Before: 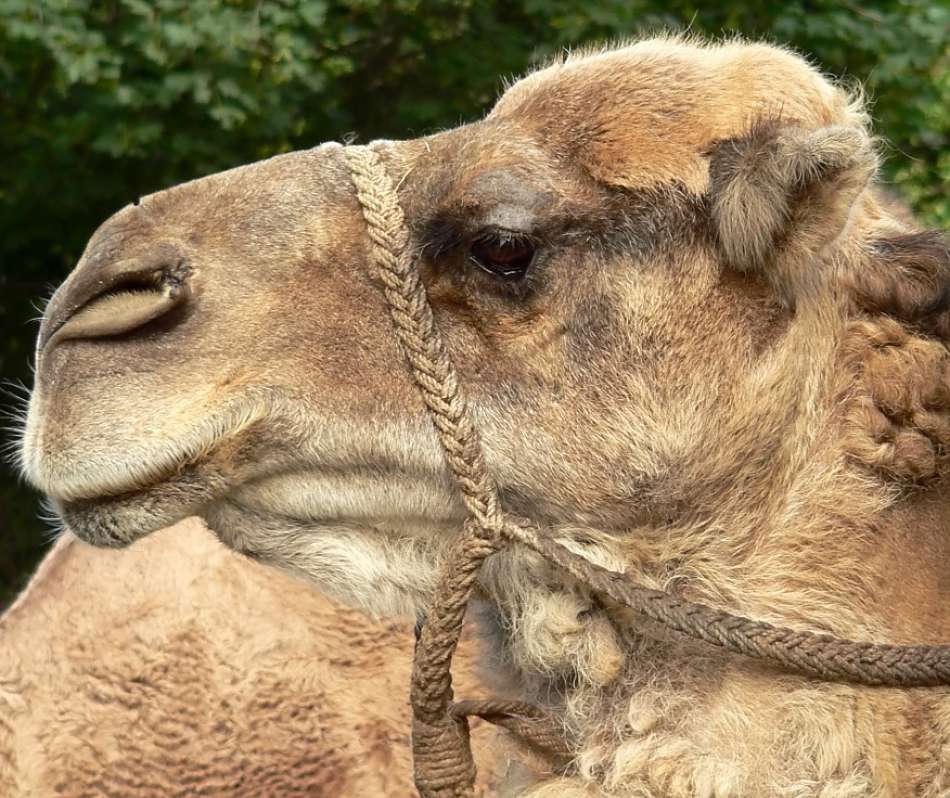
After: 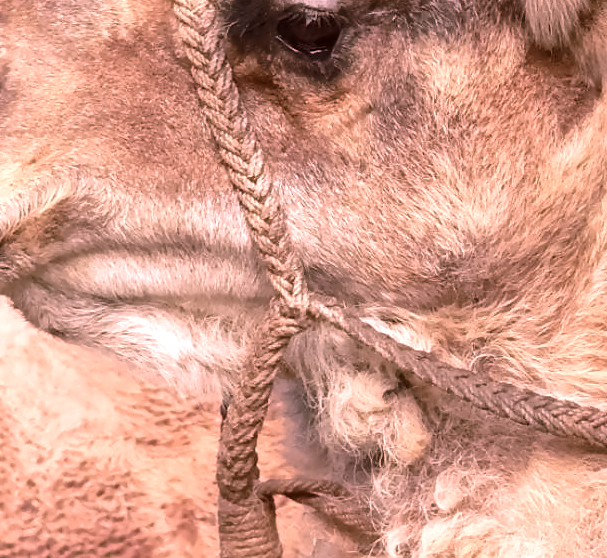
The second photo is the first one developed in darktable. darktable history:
denoise (profiled): patch size 2, strength 4, preserve shadows 1.02, bias correction -0.395, scattering 0.3, a [0, 0, 0]
exposure: exposure 0.05 EV
tone equalizer: -8 EV 0.02 EV, -7 EV 0.137 EV, -6 EV 0.249 EV, -5 EV 0.199 EV, -4 EV 0.104 EV, -3 EV 0.307 EV, -2 EV 0.428 EV, -1 EV 0.391 EV, +0 EV 0.398 EV, mask contrast compensation 0.05 EV
color equalizer: on, module defaults
color correction: highlights a* 19.89, highlights b* -8.27, shadows a* 2.46, shadows b* 1.79
crop: left 20.514%, top 27.742%, right 15.488%, bottom 2.286%
